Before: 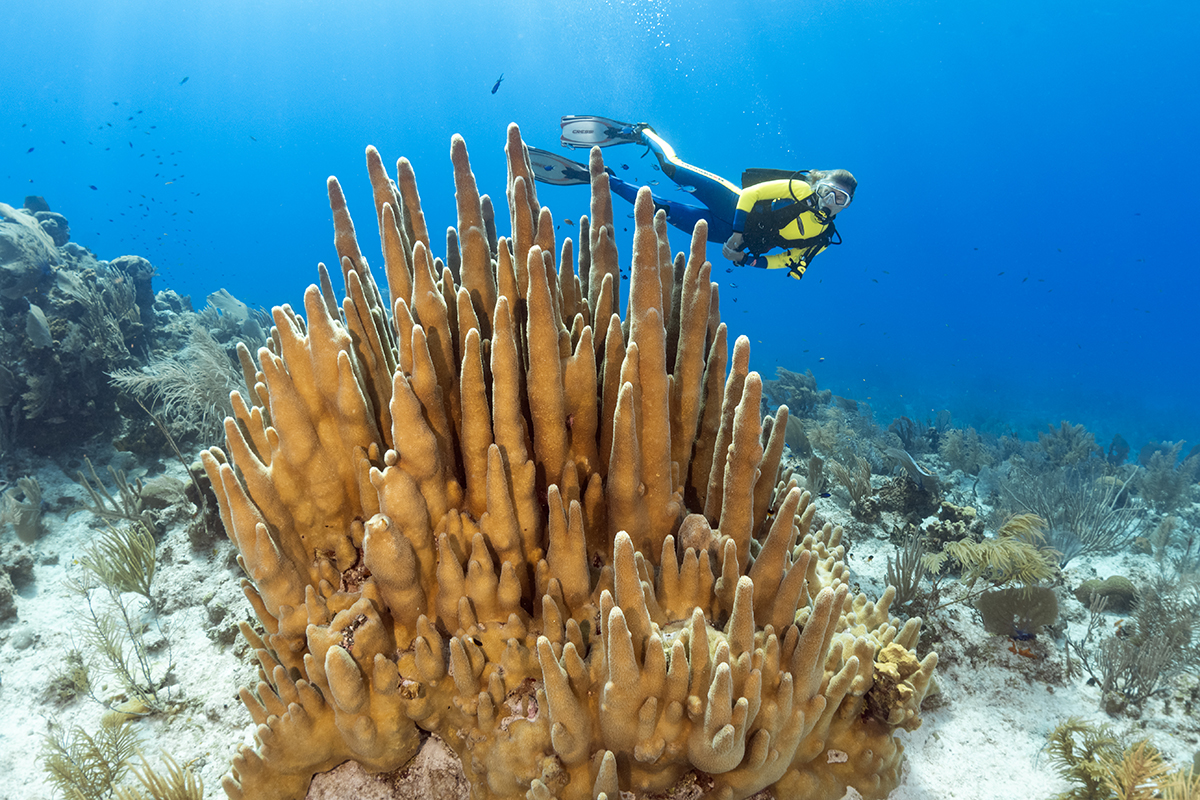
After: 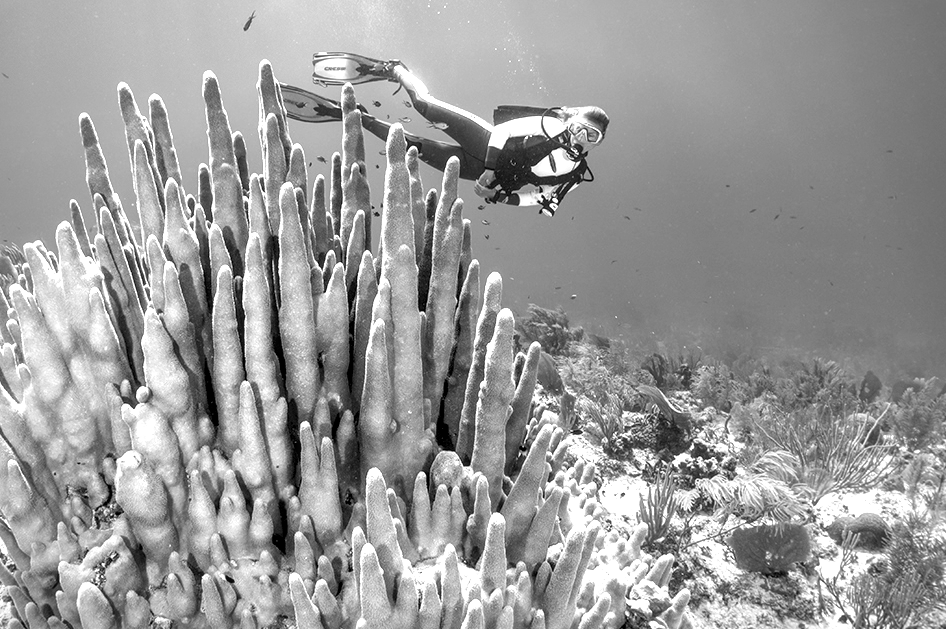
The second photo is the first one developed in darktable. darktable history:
local contrast: detail 130%
crop and rotate: left 20.74%, top 7.912%, right 0.375%, bottom 13.378%
monochrome: on, module defaults
exposure: black level correction 0, exposure 0.7 EV, compensate exposure bias true, compensate highlight preservation false
levels: levels [0.055, 0.477, 0.9]
vignetting: fall-off start 87%, automatic ratio true
